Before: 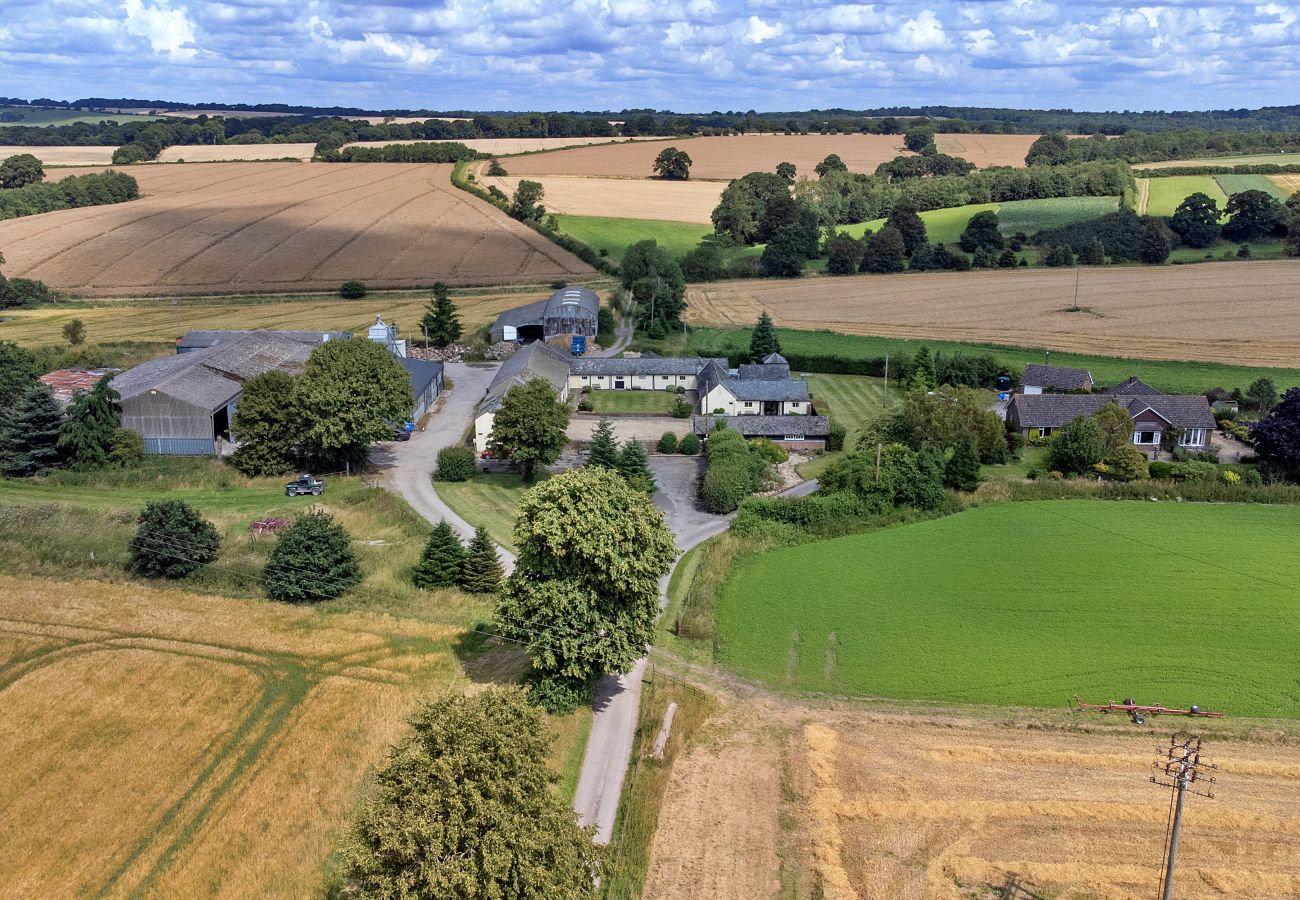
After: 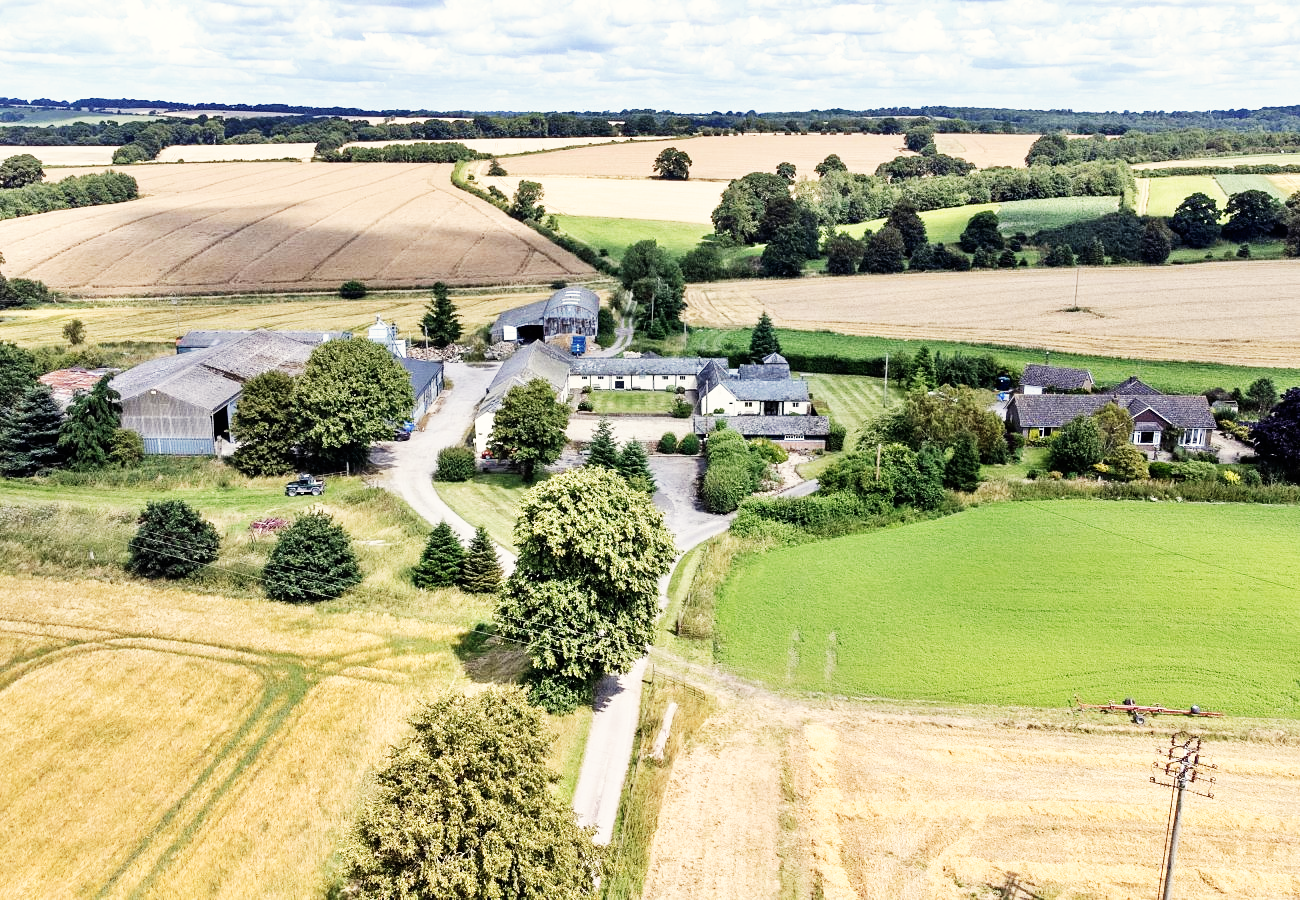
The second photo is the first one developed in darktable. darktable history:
base curve: curves: ch0 [(0, 0) (0.007, 0.004) (0.027, 0.03) (0.046, 0.07) (0.207, 0.54) (0.442, 0.872) (0.673, 0.972) (1, 1)], preserve colors none
contrast brightness saturation: contrast 0.06, brightness -0.01, saturation -0.23
tone equalizer: -8 EV -0.55 EV
color correction: highlights b* 3
